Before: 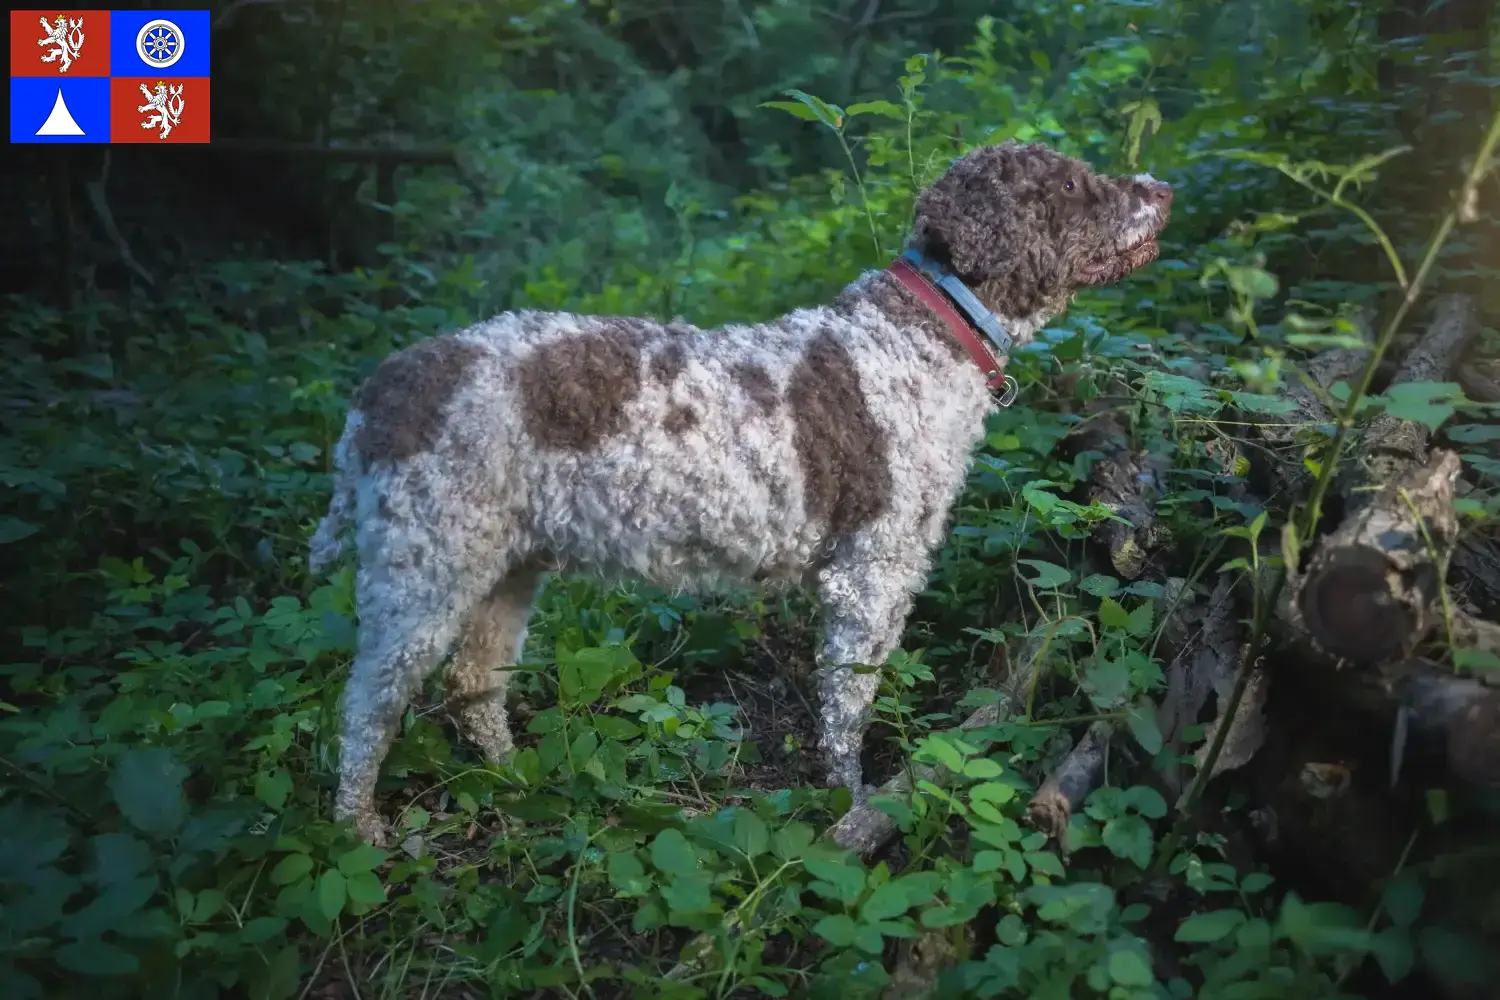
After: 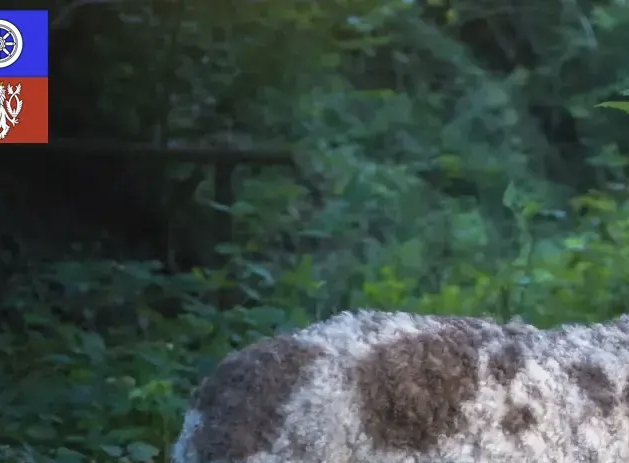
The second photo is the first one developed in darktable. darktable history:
contrast brightness saturation: contrast 0.05
crop and rotate: left 10.817%, top 0.062%, right 47.194%, bottom 53.626%
color correction: saturation 0.85
